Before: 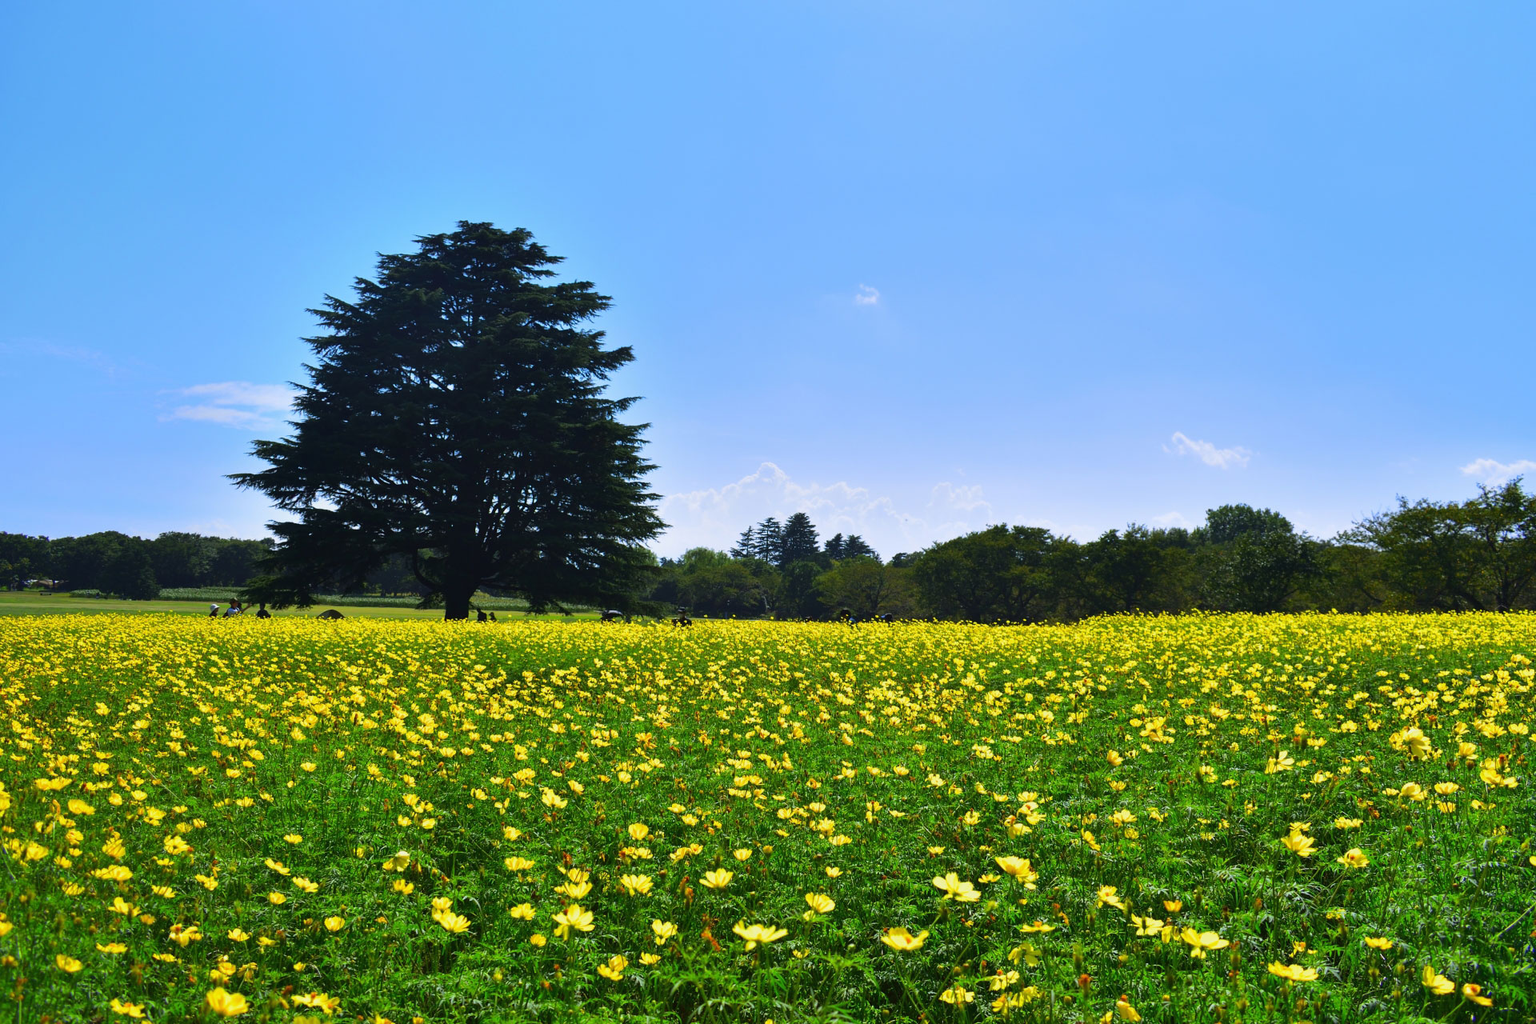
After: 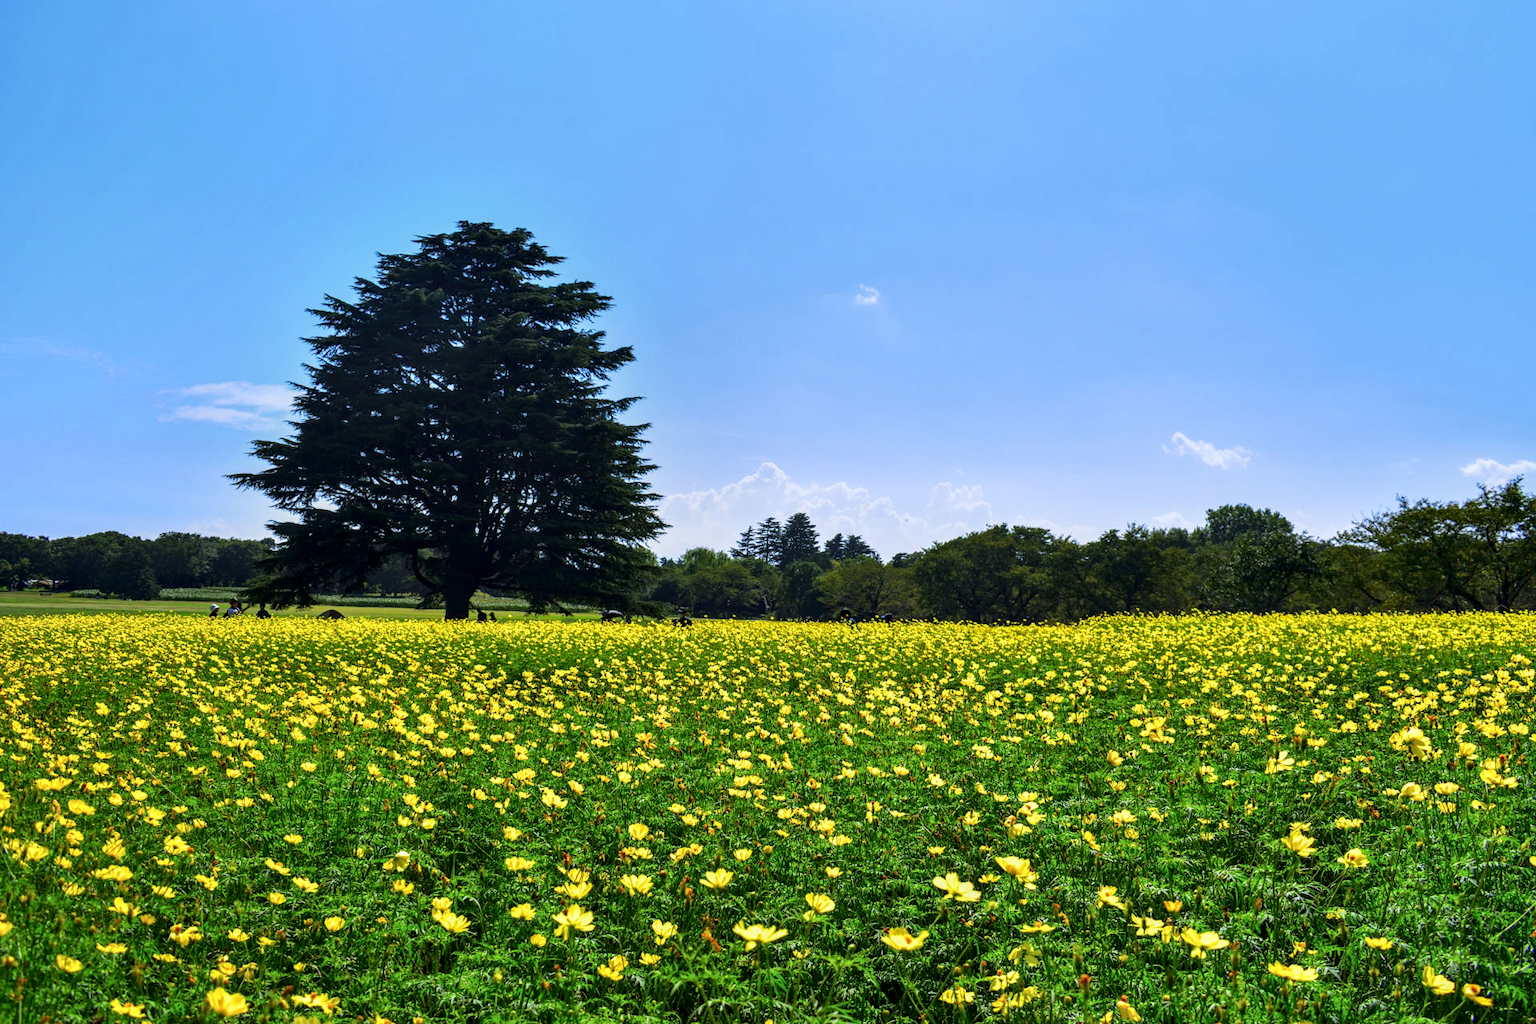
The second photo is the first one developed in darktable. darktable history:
white balance: emerald 1
local contrast: detail 150%
